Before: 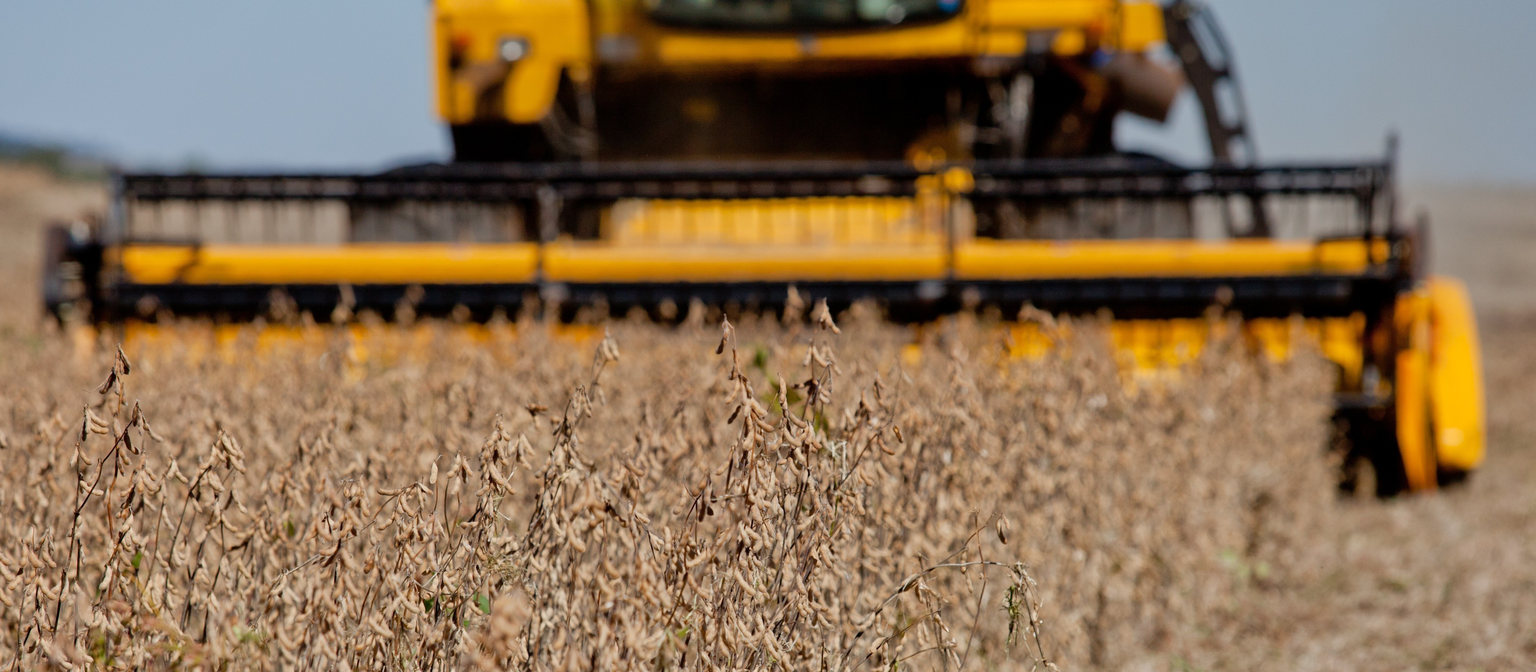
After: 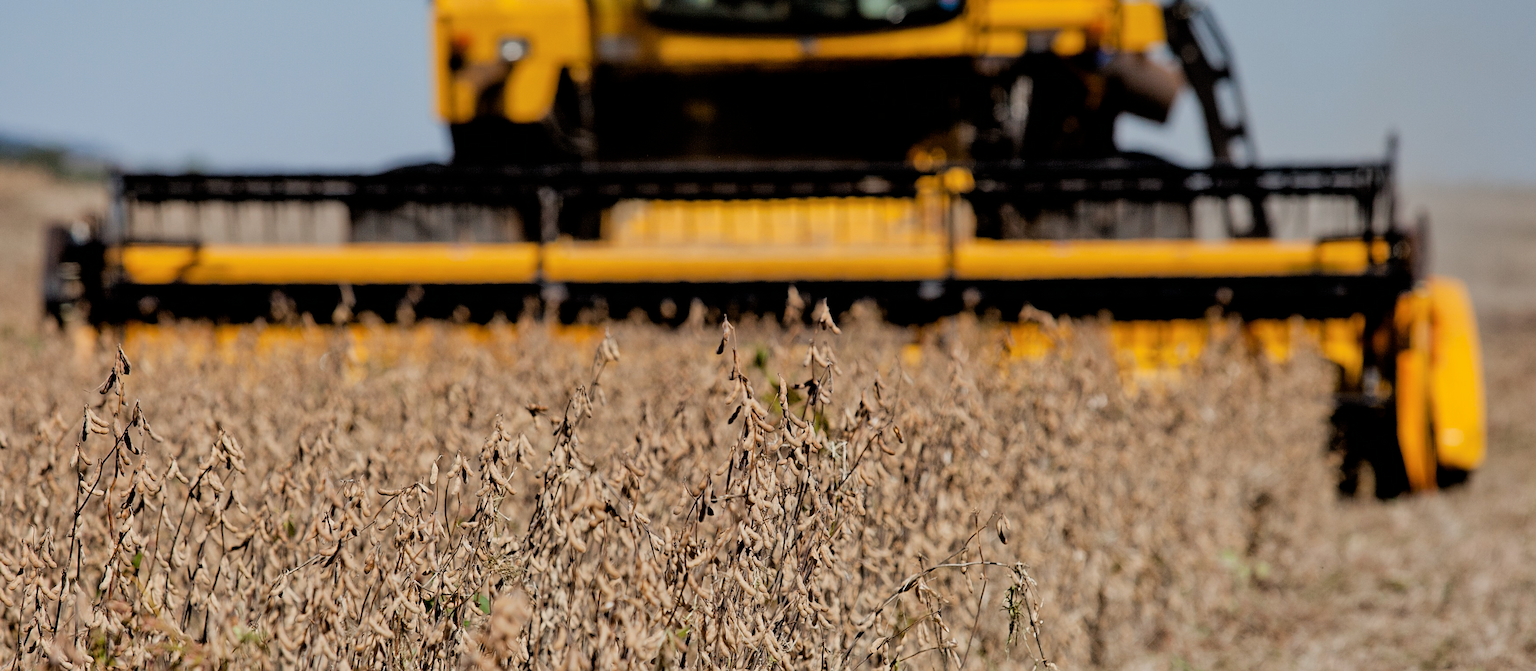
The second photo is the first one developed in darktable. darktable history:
filmic rgb: black relative exposure -5 EV, white relative exposure 3.2 EV, hardness 3.42, contrast 1.2, highlights saturation mix -30%
sharpen: on, module defaults
